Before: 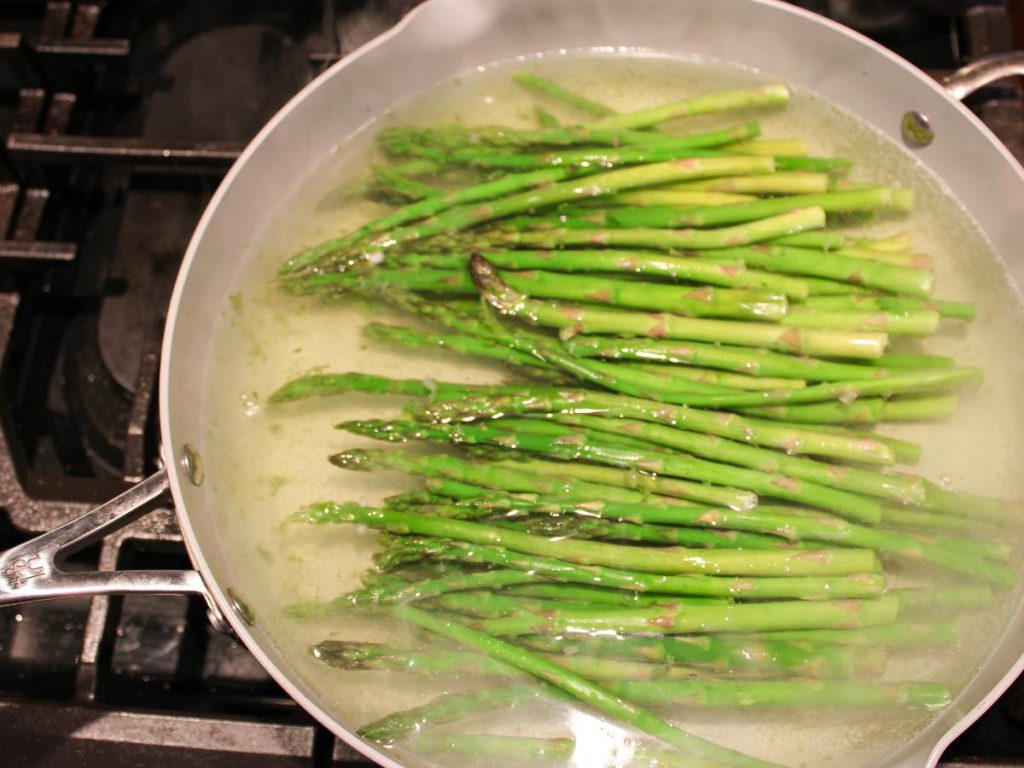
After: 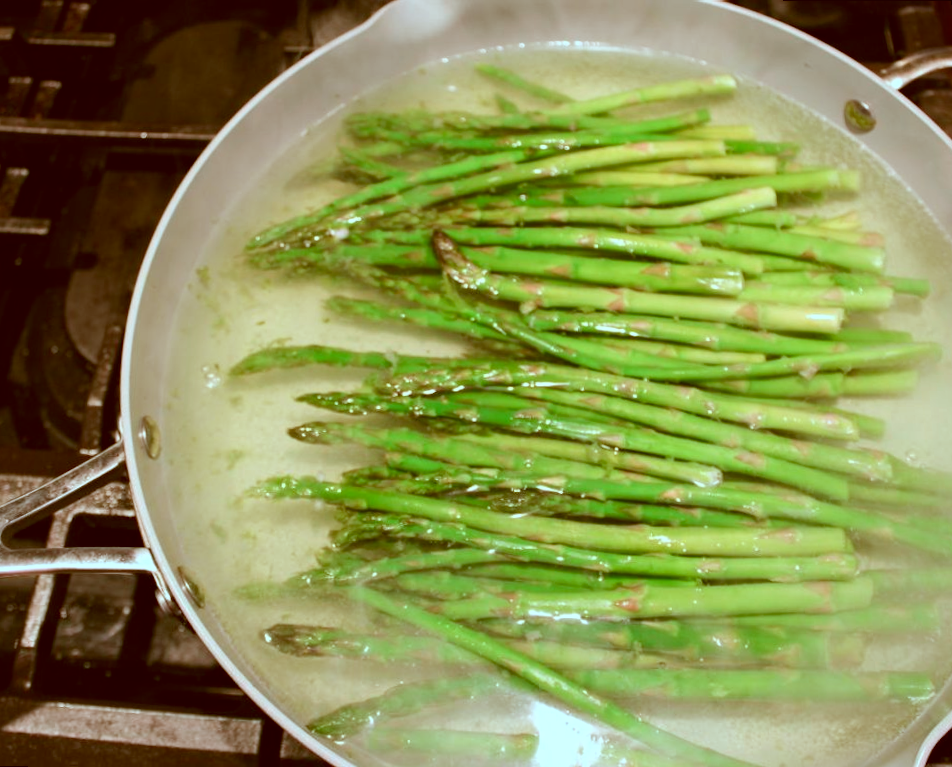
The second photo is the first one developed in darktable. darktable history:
color correction: highlights a* -14.62, highlights b* -16.22, shadows a* 10.12, shadows b* 29.4
rotate and perspective: rotation 0.215°, lens shift (vertical) -0.139, crop left 0.069, crop right 0.939, crop top 0.002, crop bottom 0.996
